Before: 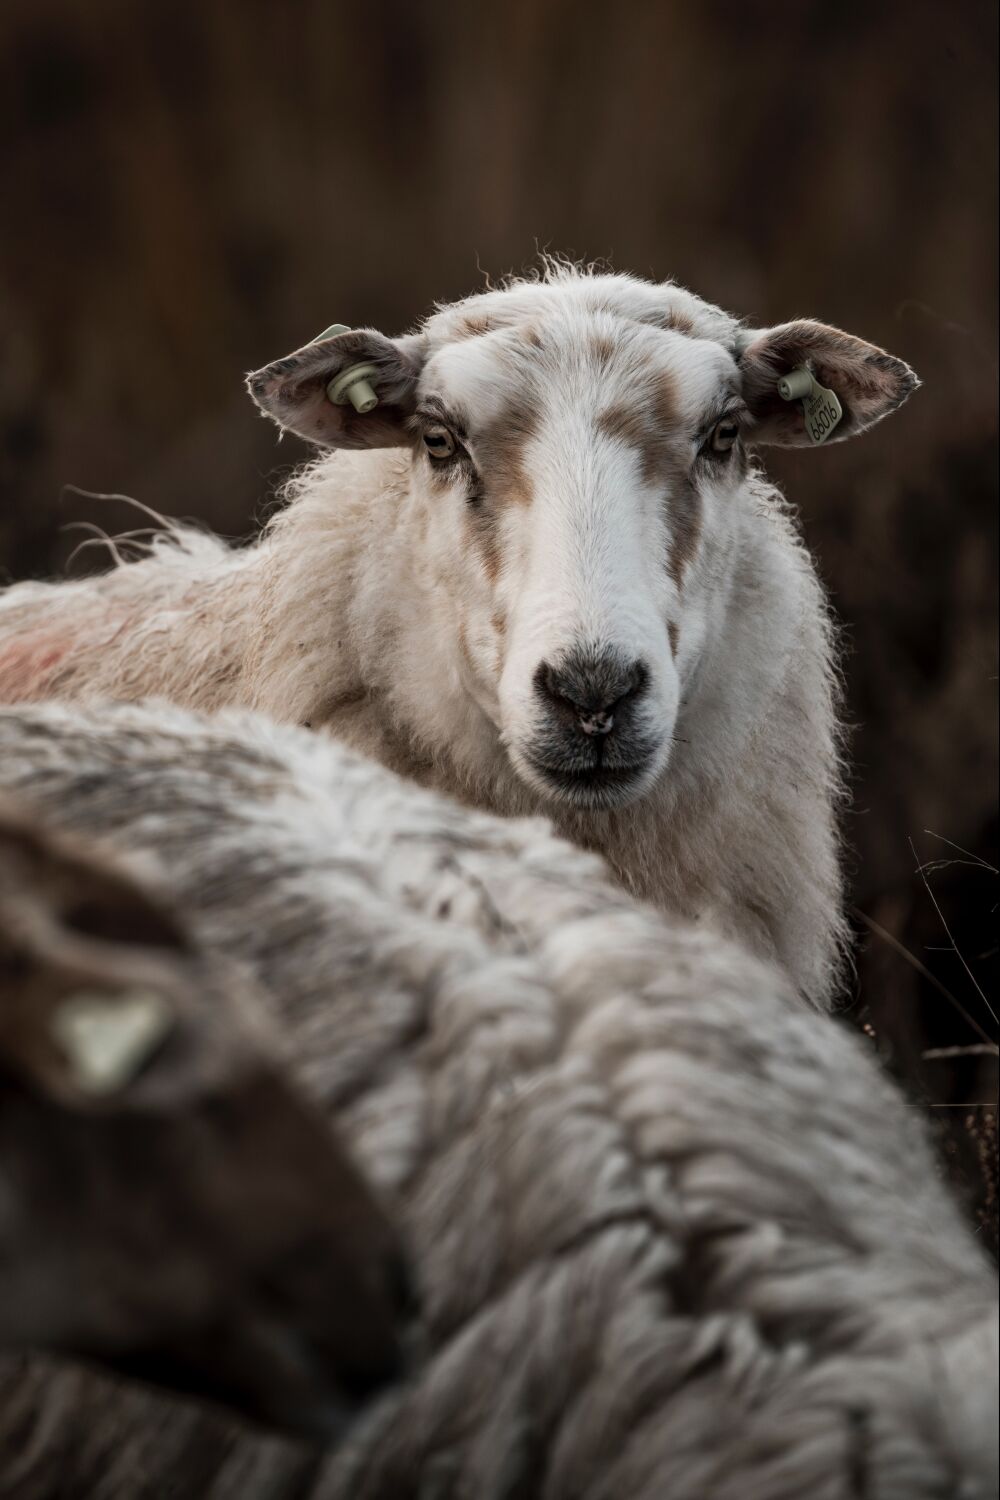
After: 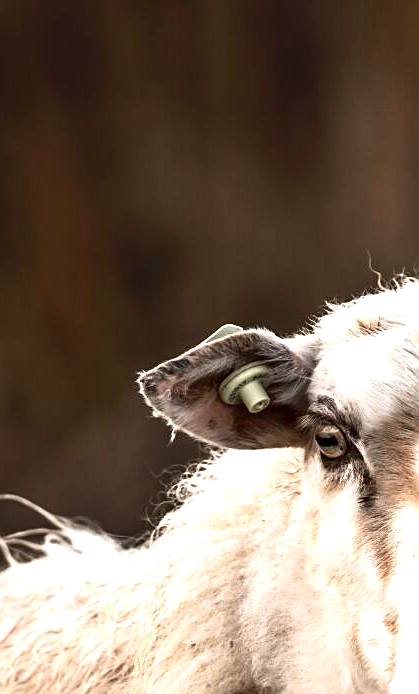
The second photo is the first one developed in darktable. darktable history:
sharpen: on, module defaults
exposure: black level correction 0, exposure 1.3 EV, compensate exposure bias true, compensate highlight preservation false
crop and rotate: left 10.817%, top 0.062%, right 47.194%, bottom 53.626%
contrast brightness saturation: contrast 0.13, brightness -0.05, saturation 0.16
